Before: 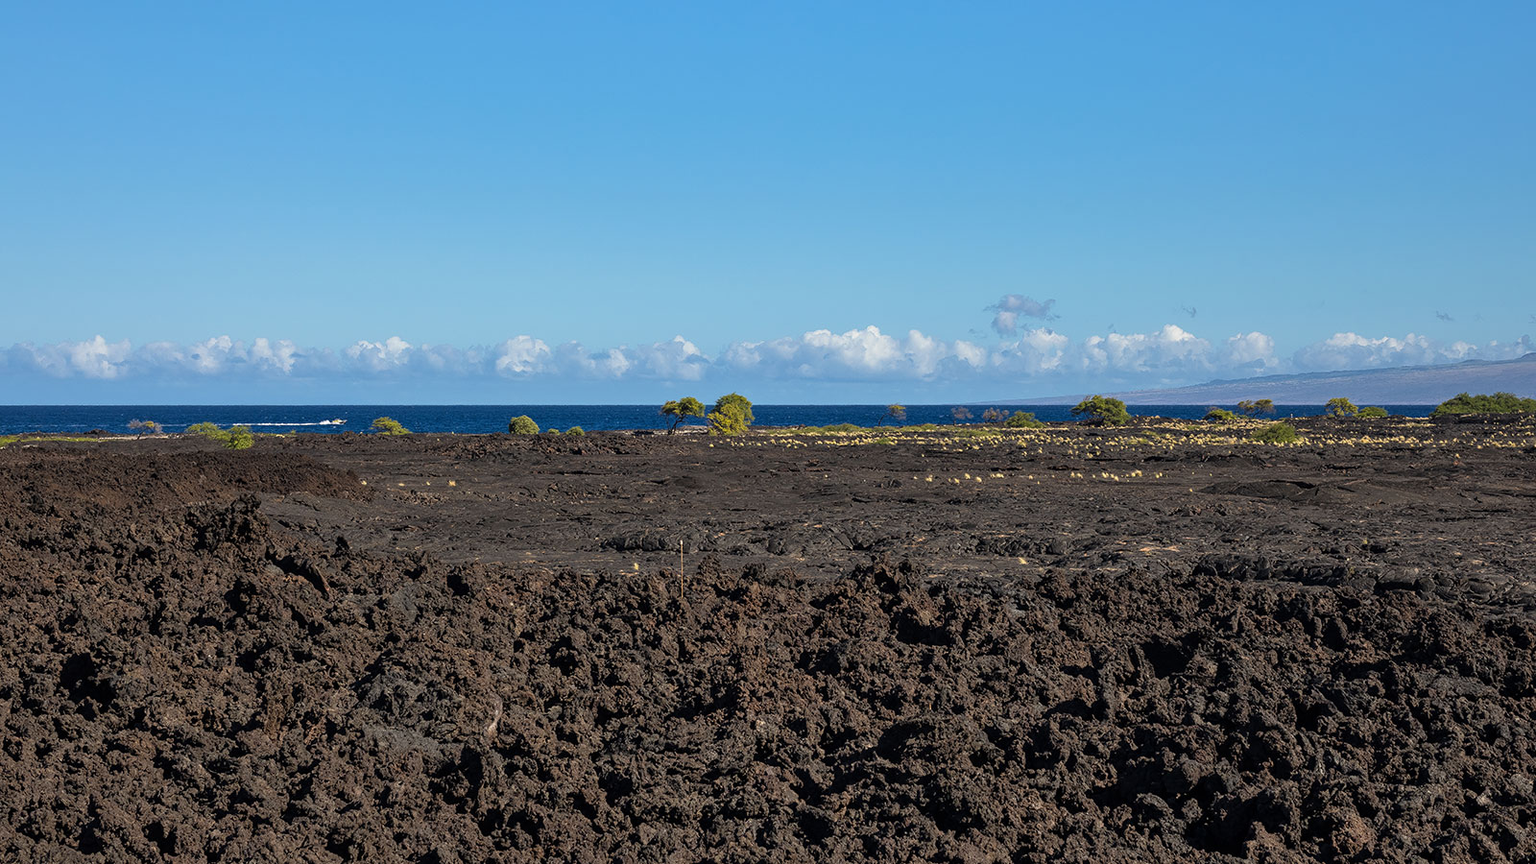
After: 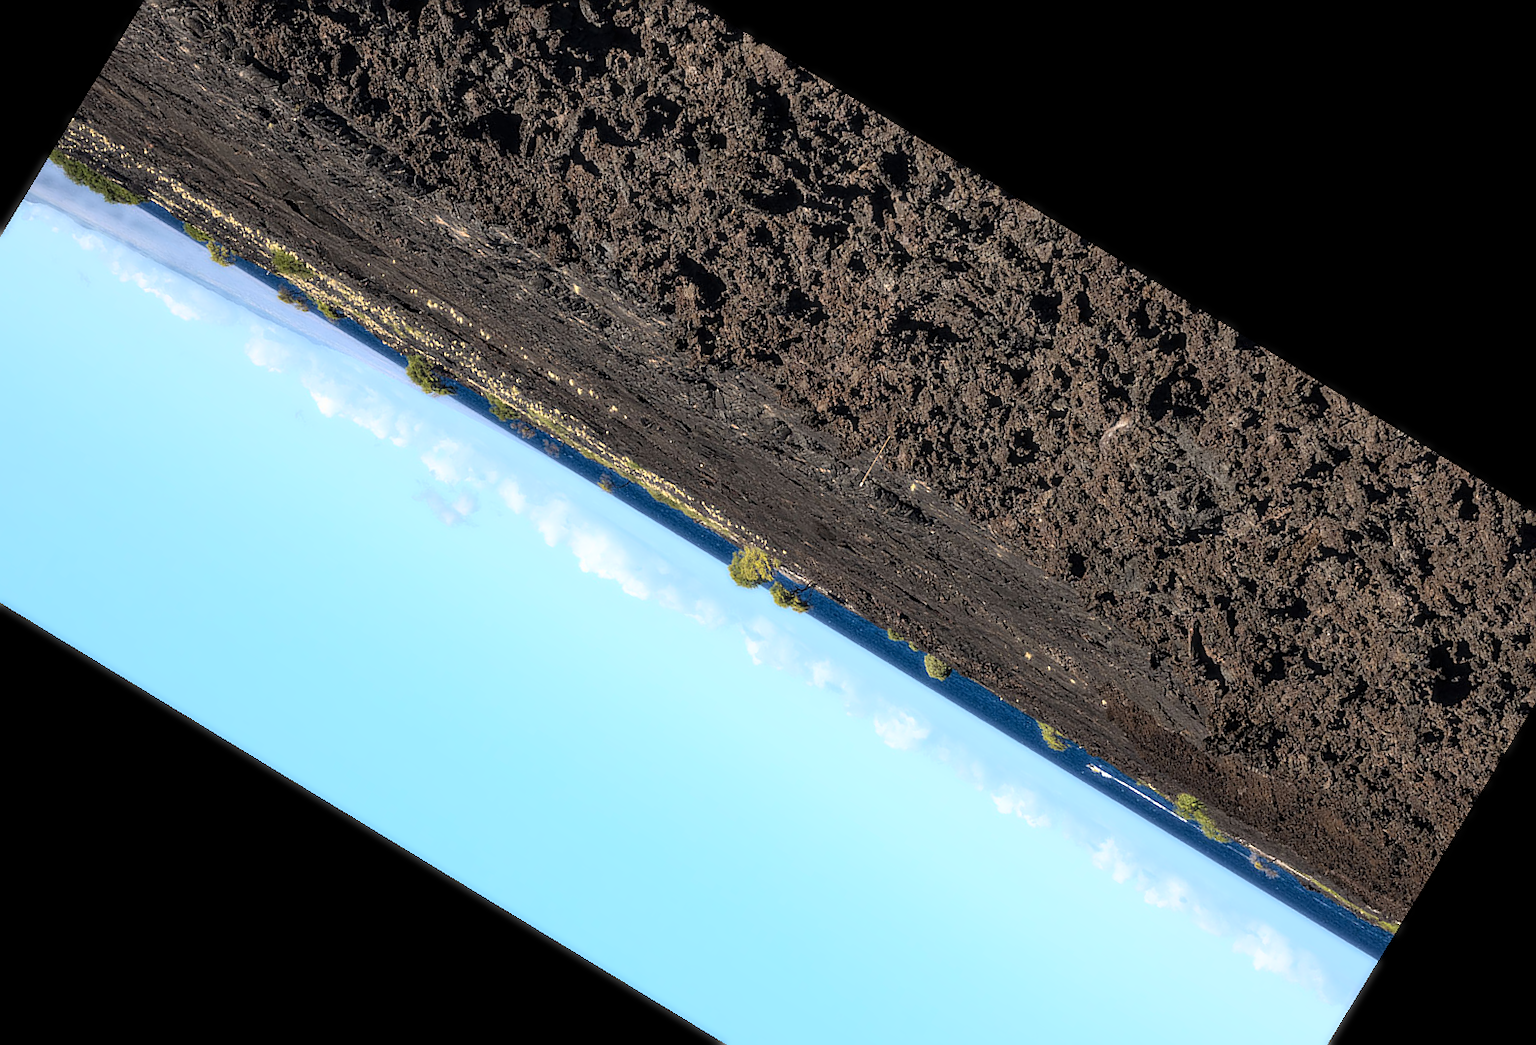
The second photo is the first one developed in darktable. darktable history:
sharpen: on, module defaults
crop and rotate: angle 148.68°, left 9.111%, top 15.603%, right 4.588%, bottom 17.041%
bloom: size 0%, threshold 54.82%, strength 8.31%
